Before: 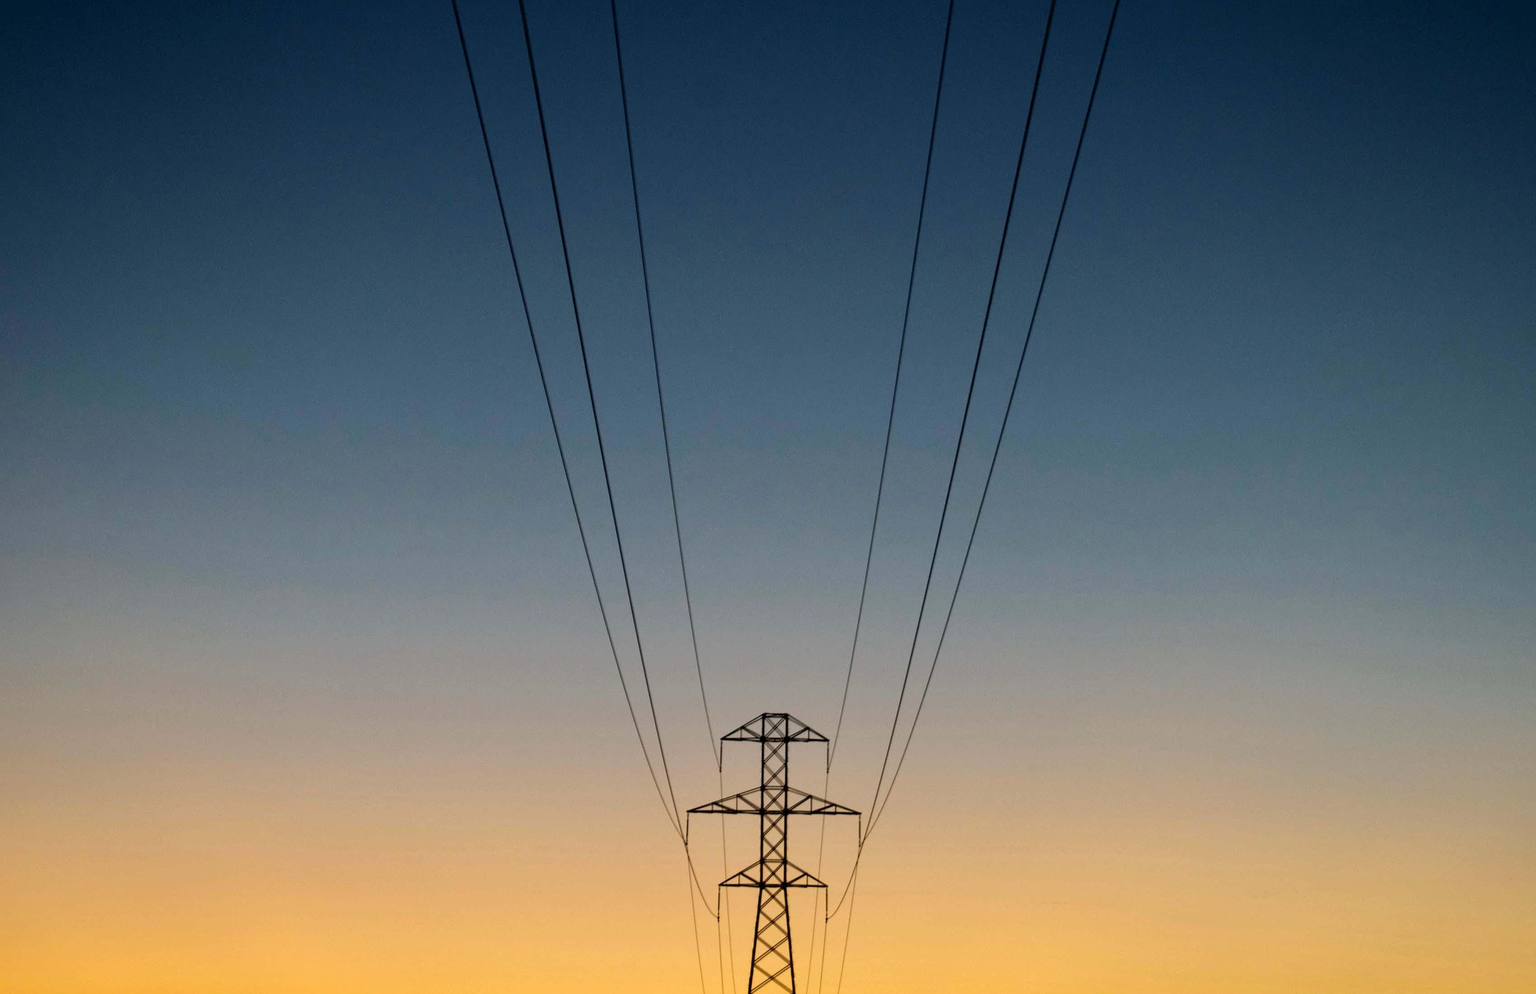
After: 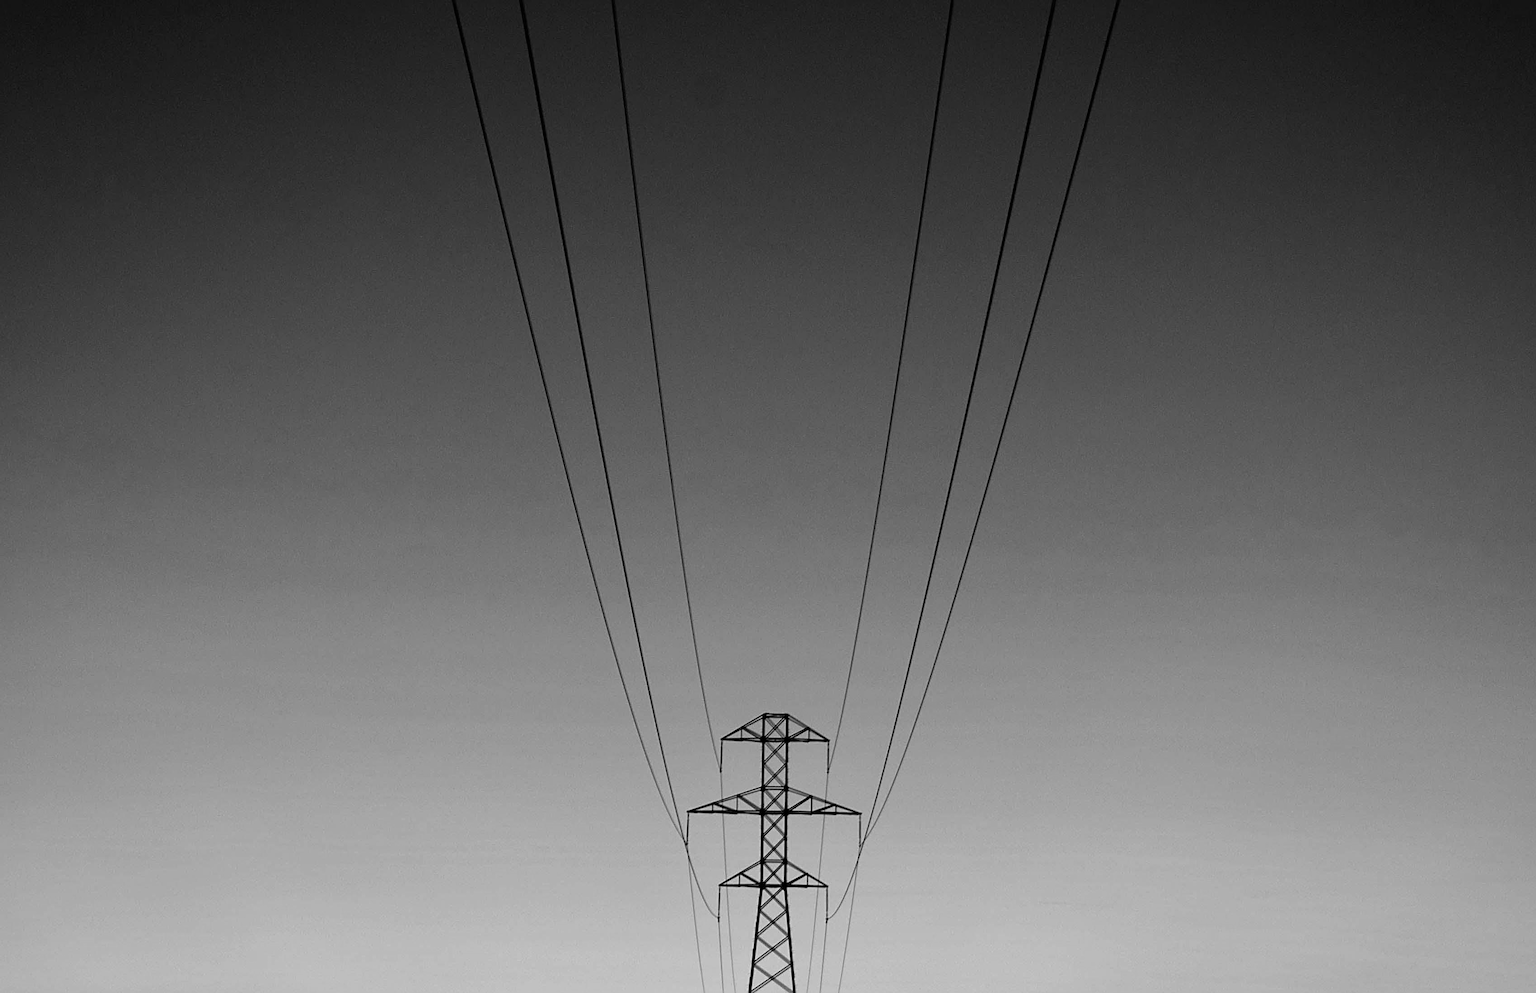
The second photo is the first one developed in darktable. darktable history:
sharpen: radius 2.767
rgb levels: mode RGB, independent channels, levels [[0, 0.5, 1], [0, 0.521, 1], [0, 0.536, 1]]
monochrome: on, module defaults
